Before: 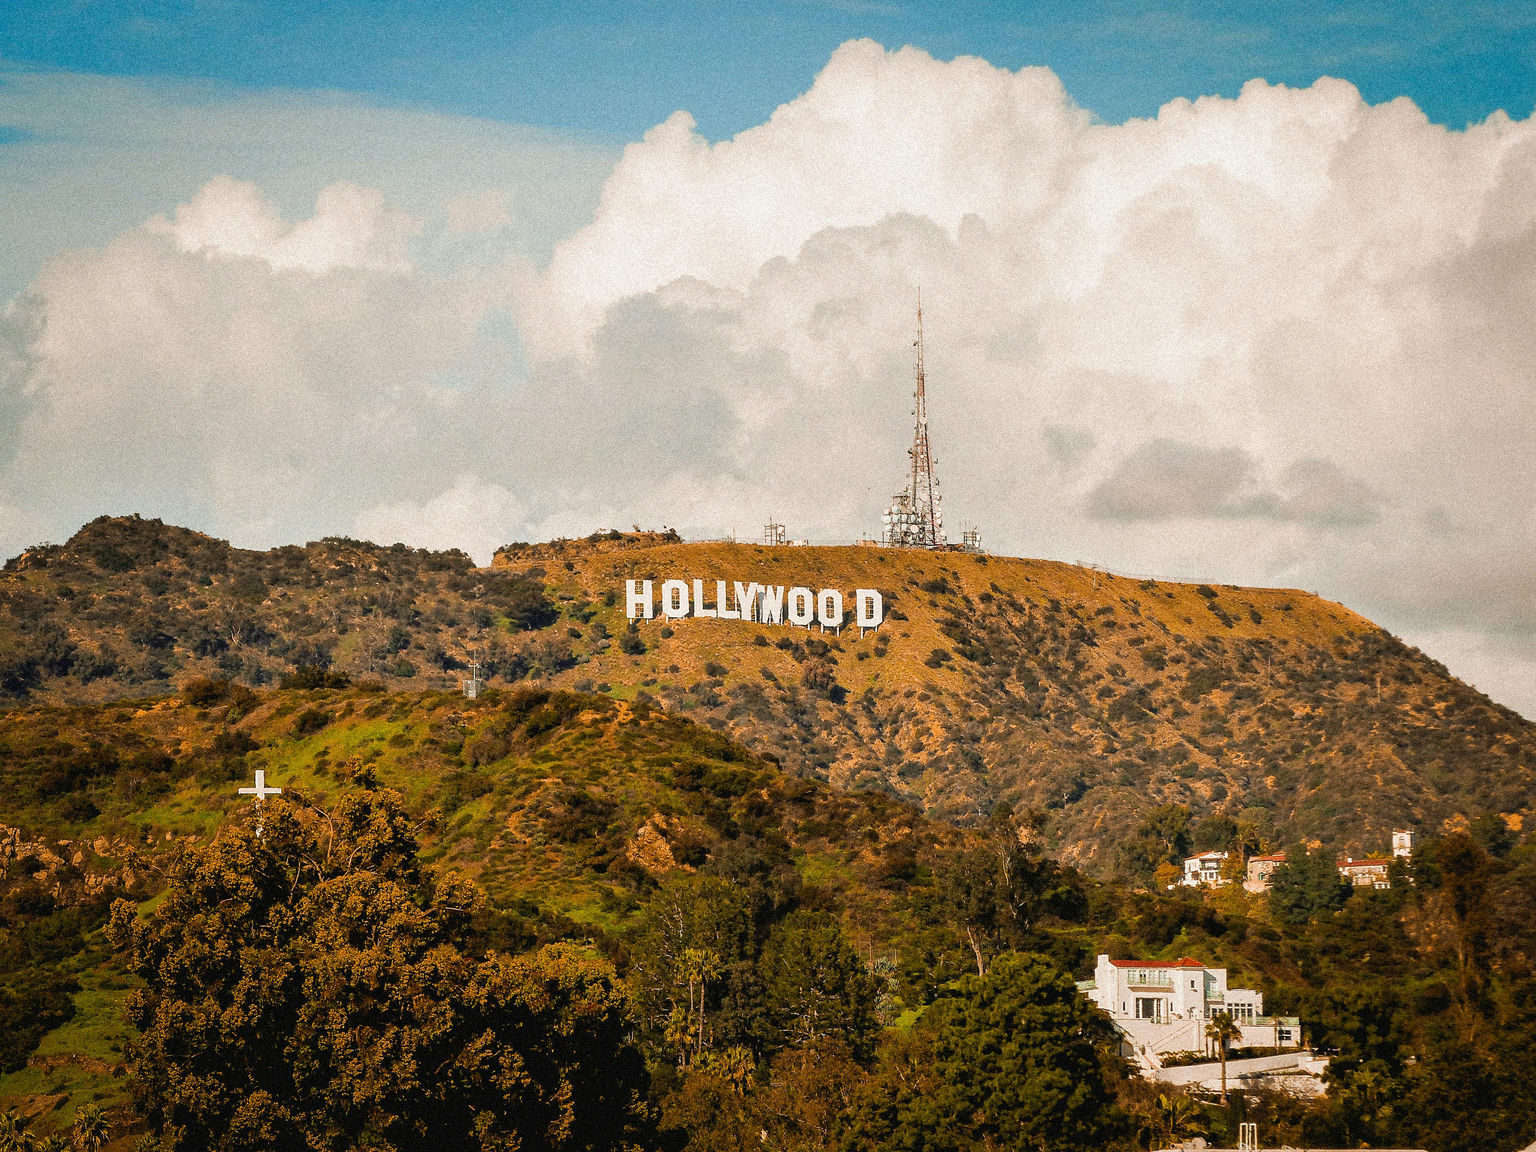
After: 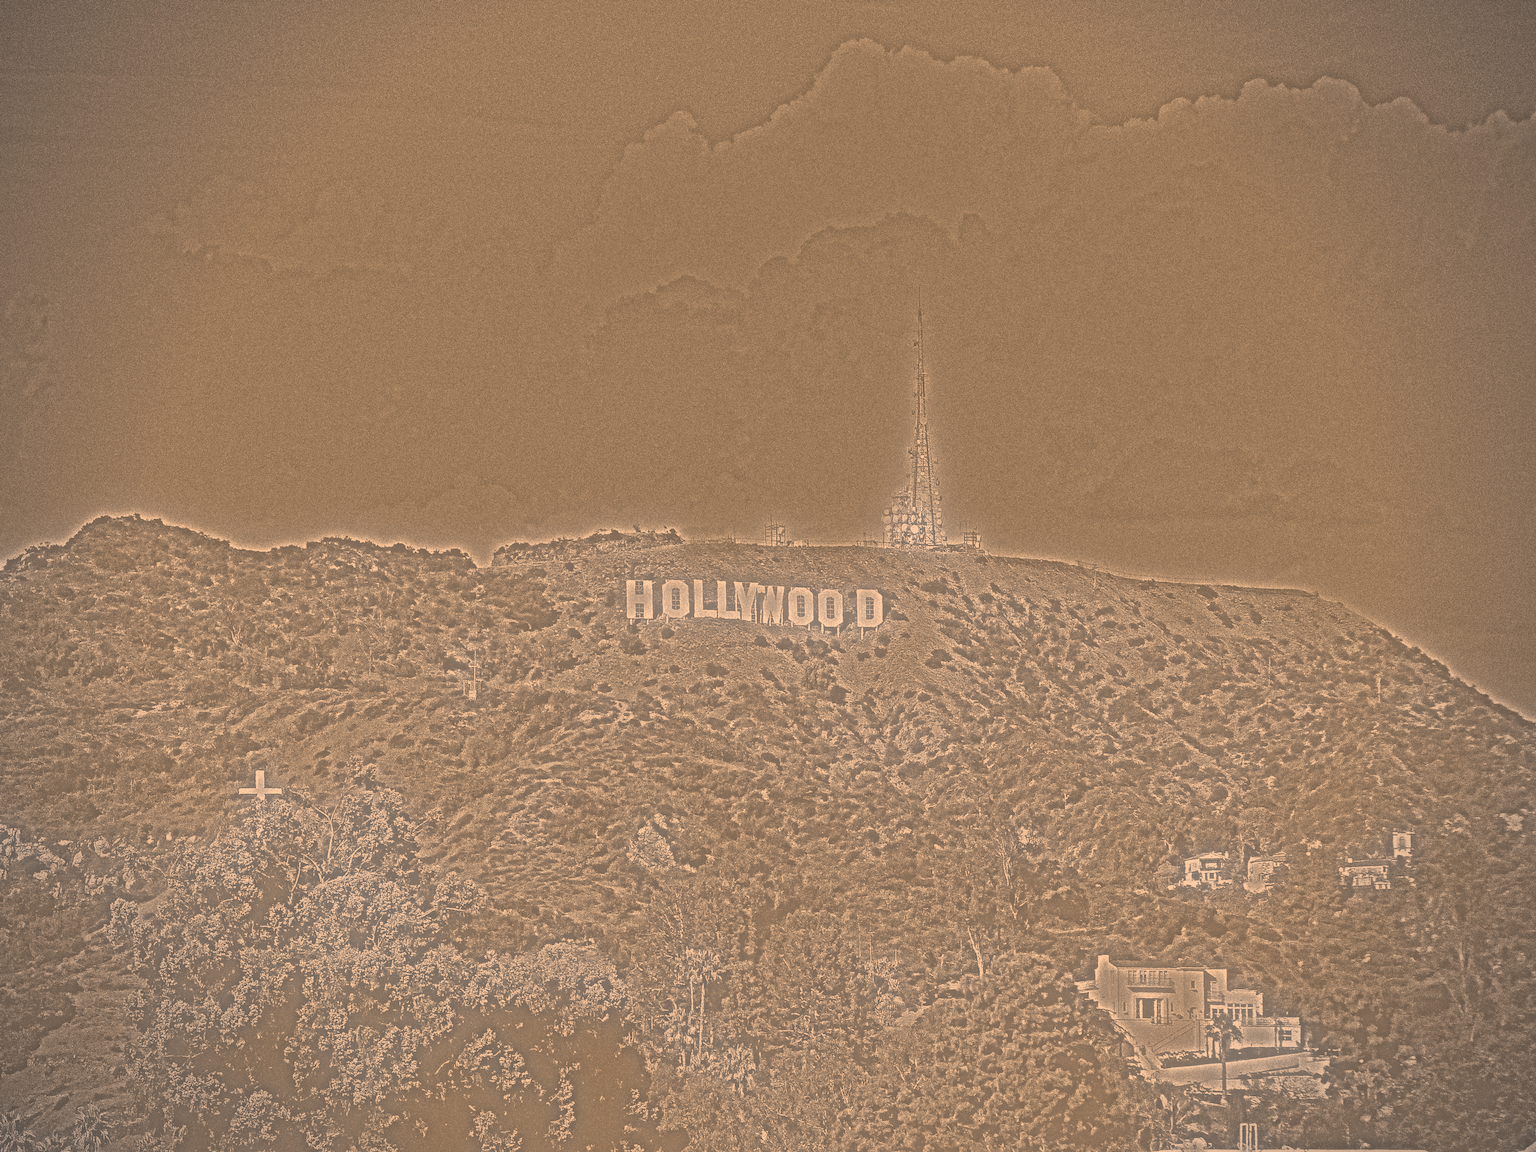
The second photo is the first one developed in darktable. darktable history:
soften: on, module defaults
grain: mid-tones bias 0% | blend: blend mode normal, opacity 55%; mask: uniform (no mask)
highpass: on, module defaults | blend: blend mode overlay, opacity 75%; mask: uniform (no mask)
vibrance: on, module defaults
local contrast: mode bilateral grid, contrast 20, coarseness 50, detail 120%, midtone range 0.2
vignetting: unbound false
color correction: highlights a* 17.94, highlights b* 35.39, shadows a* 1.48, shadows b* 6.42, saturation 1.01 | blend: blend mode normal bounded, opacity 46%; mask: uniform (no mask)
